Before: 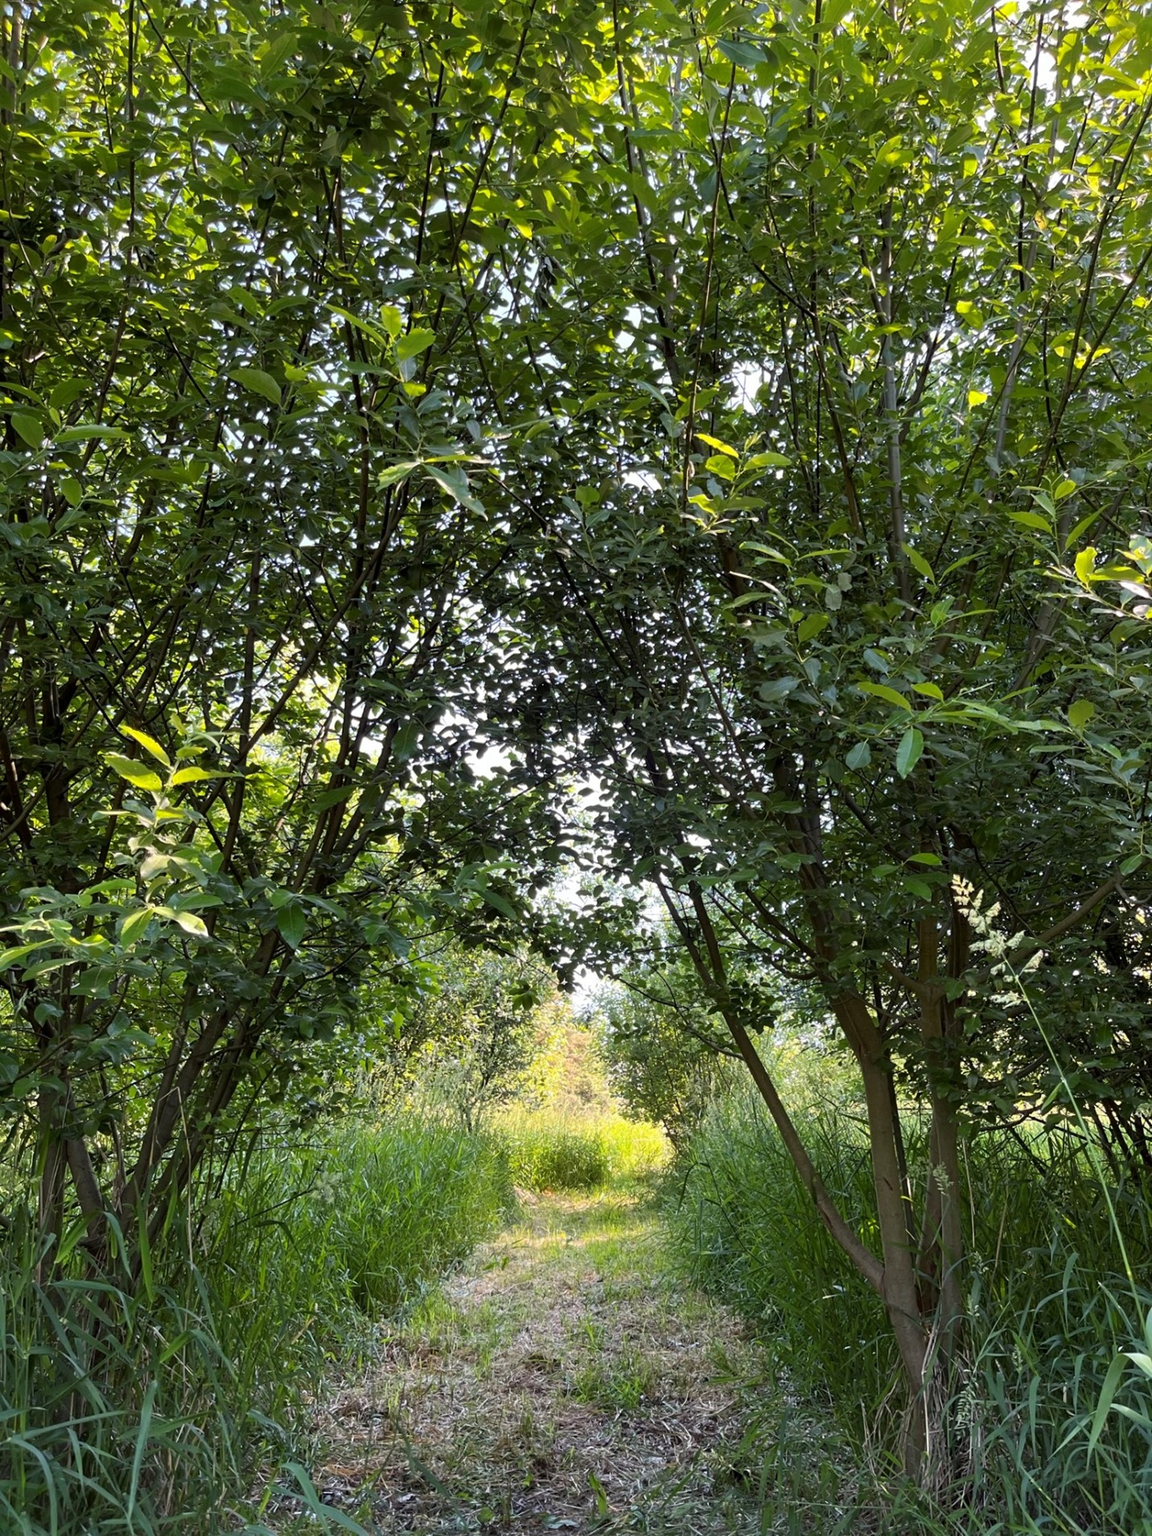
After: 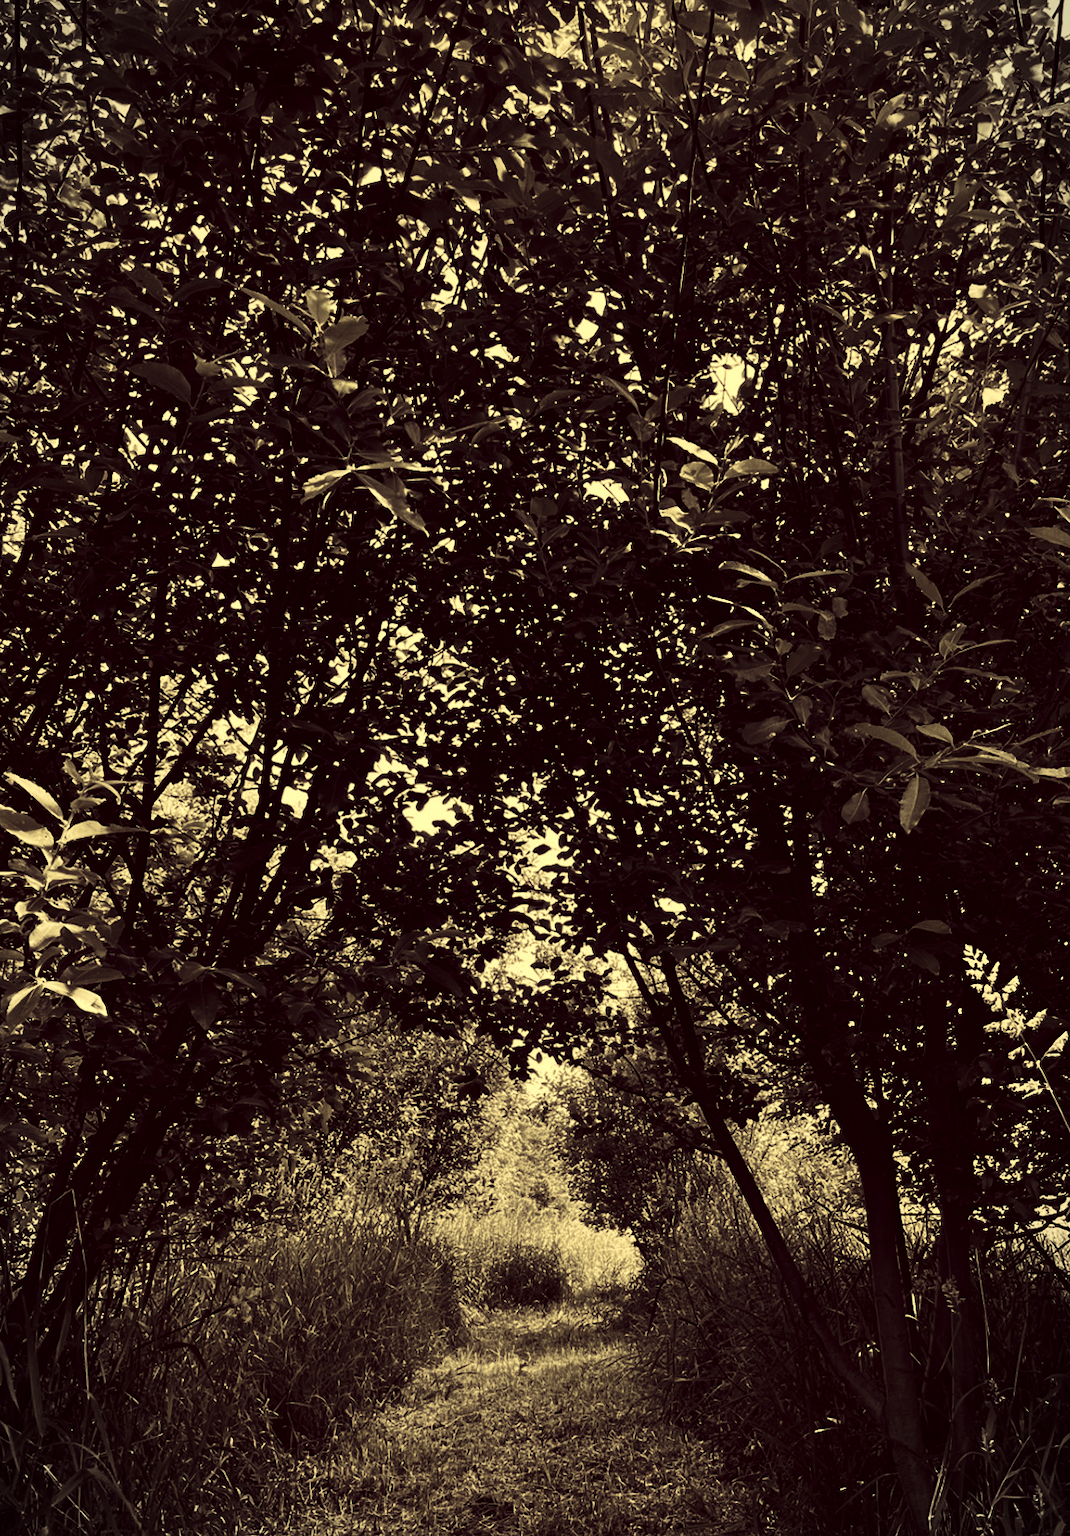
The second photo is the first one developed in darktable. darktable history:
color correction: highlights a* -0.528, highlights b* 39.85, shadows a* 9.59, shadows b* -0.529
crop: left 10.011%, top 3.546%, right 9.261%, bottom 9.547%
shadows and highlights: shadows 52.64, soften with gaussian
velvia: on, module defaults
vignetting: fall-off start 99.18%, fall-off radius 65.05%, automatic ratio true
contrast brightness saturation: contrast 0.015, brightness -0.984, saturation -0.982
